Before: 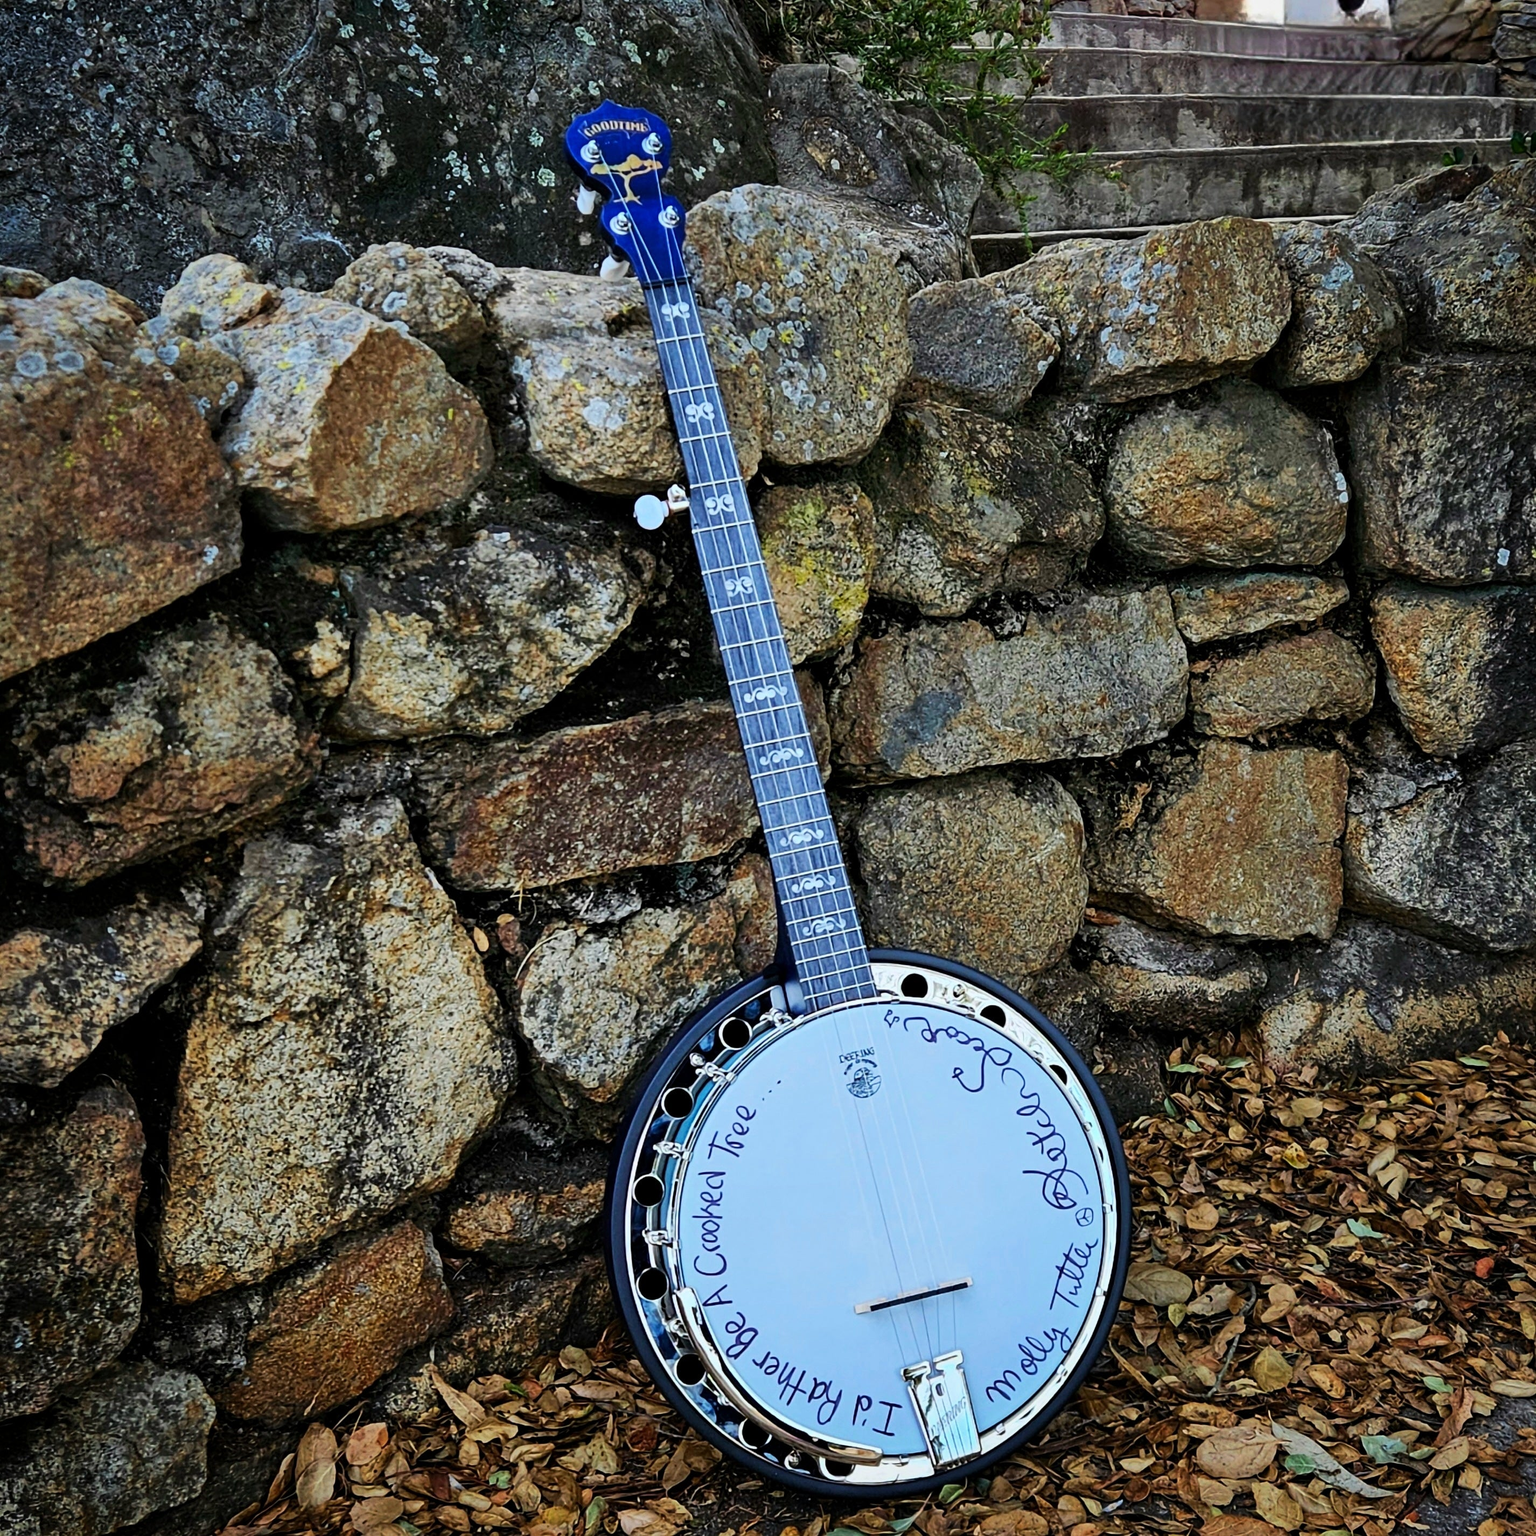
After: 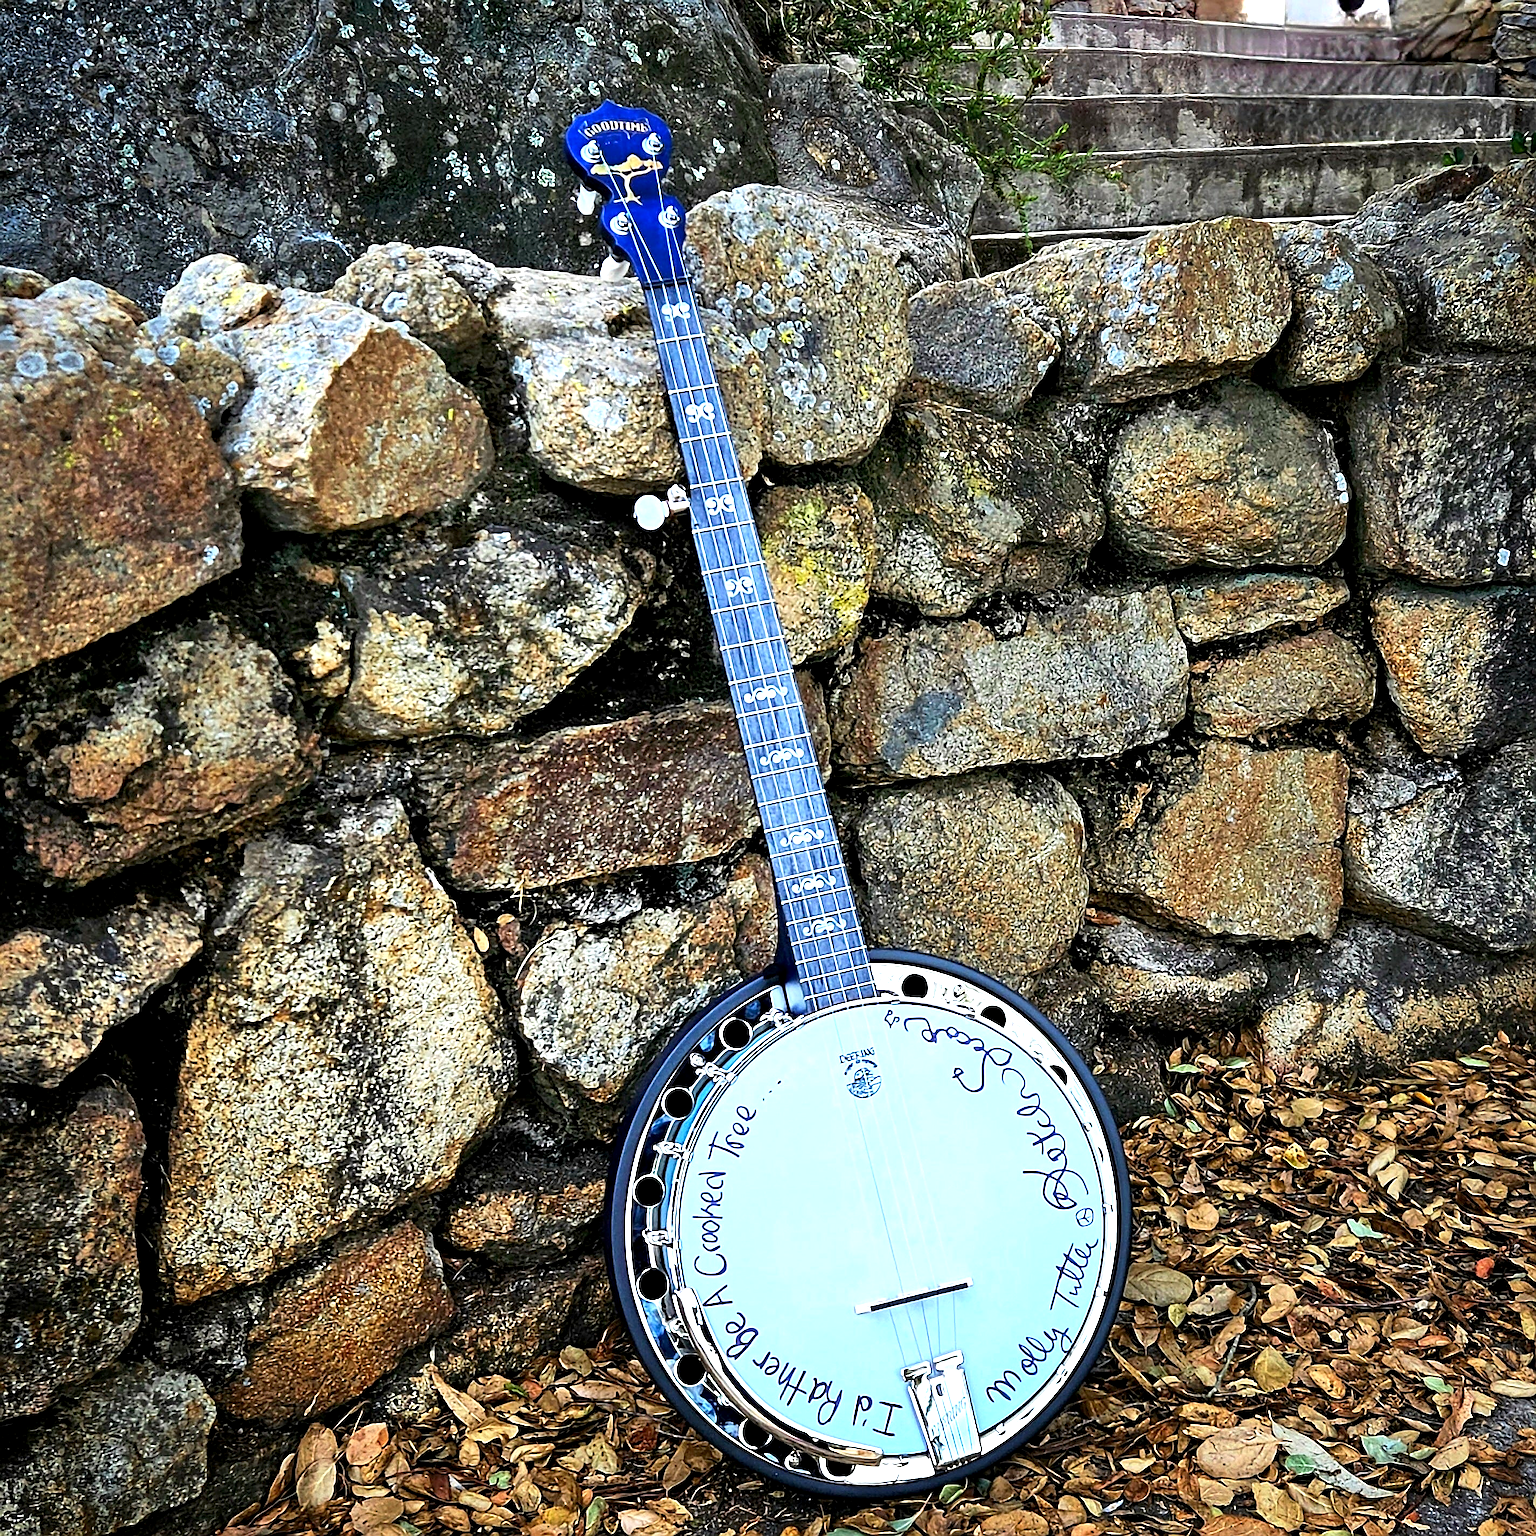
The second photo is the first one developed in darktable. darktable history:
exposure: black level correction 0.001, exposure 1 EV, compensate highlight preservation false
sharpen: radius 1.399, amount 1.239, threshold 0.655
